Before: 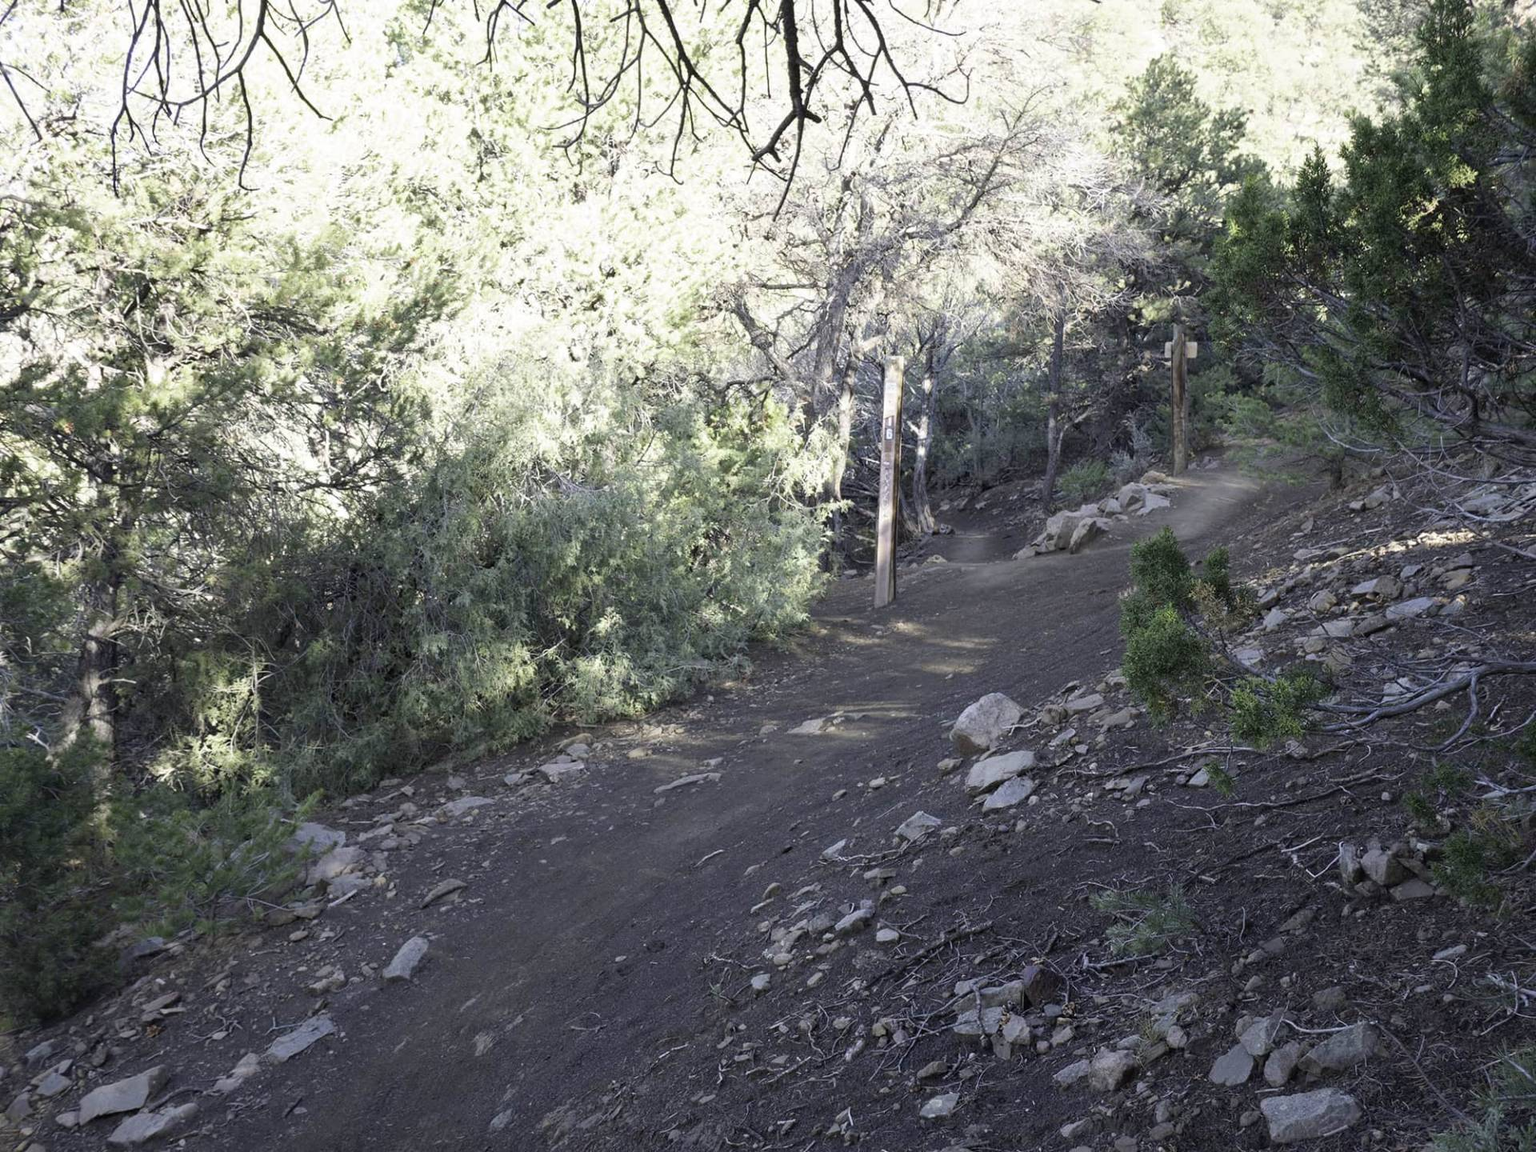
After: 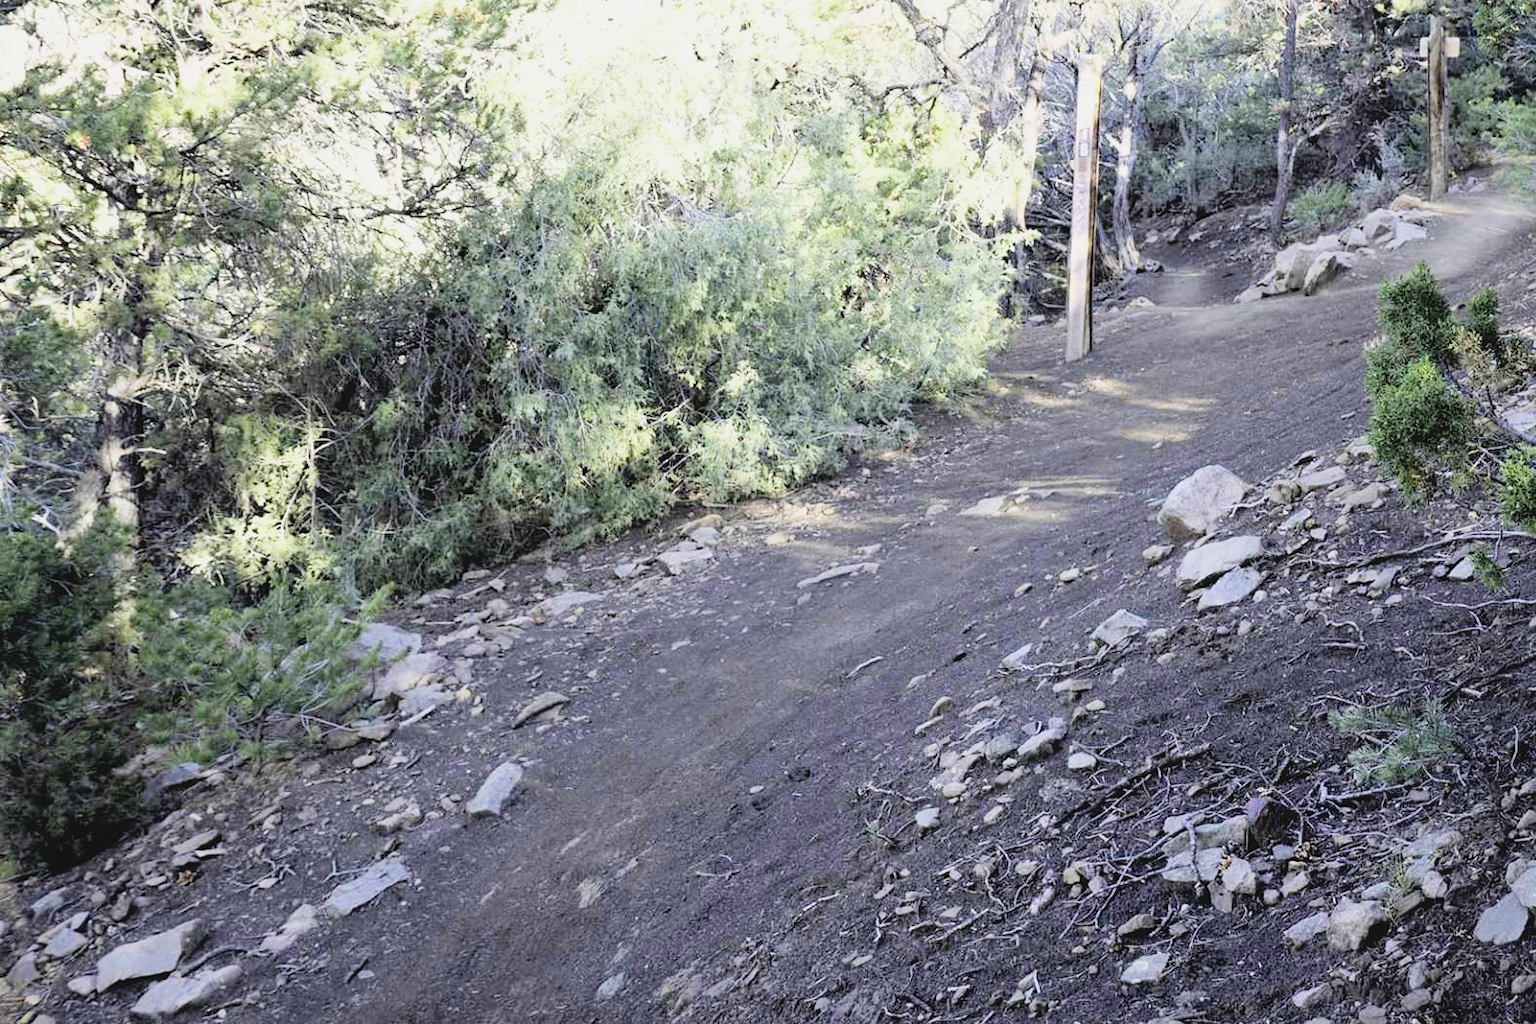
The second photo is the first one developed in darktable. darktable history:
contrast brightness saturation: contrast -0.096, brightness 0.044, saturation 0.081
exposure: black level correction 0.009, exposure 1.437 EV, compensate exposure bias true, compensate highlight preservation false
filmic rgb: black relative exposure -5.01 EV, white relative exposure 3.95 EV, threshold 2.96 EV, hardness 2.88, contrast 1.3, iterations of high-quality reconstruction 0, enable highlight reconstruction true
crop: top 27.031%, right 17.944%
